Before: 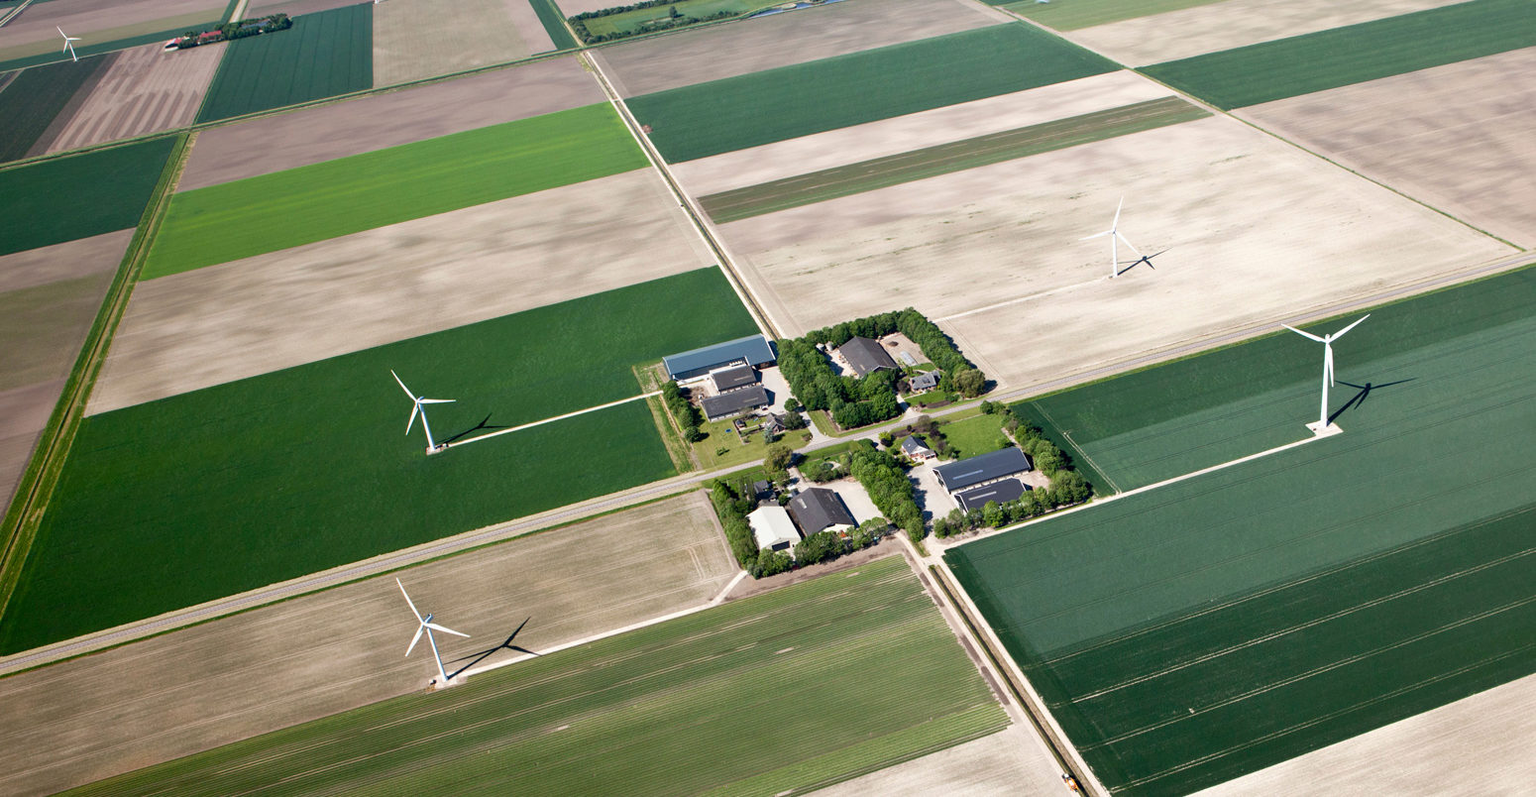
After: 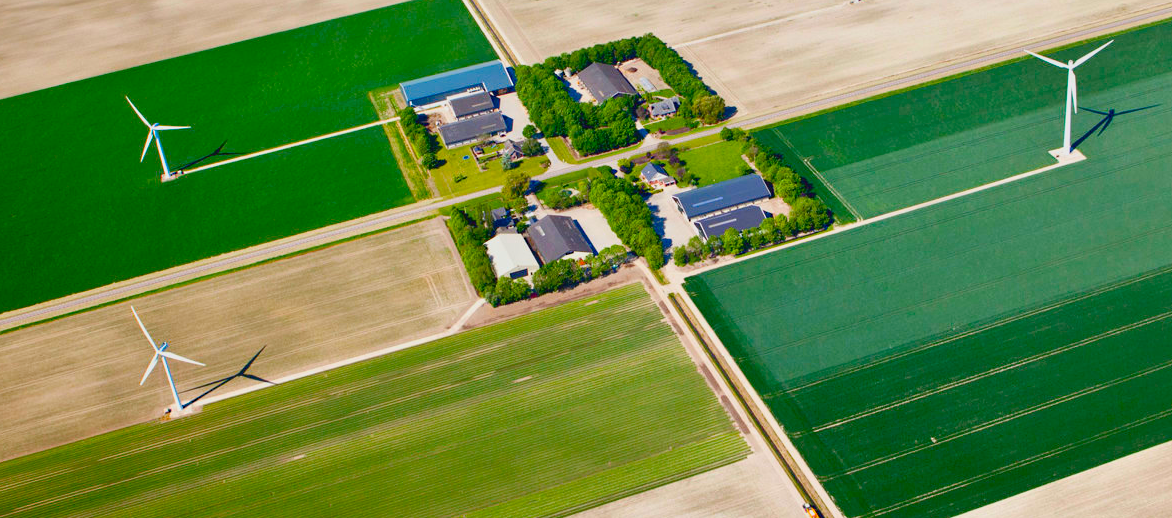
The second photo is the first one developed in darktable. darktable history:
crop and rotate: left 17.402%, top 34.552%, right 6.927%, bottom 1.004%
exposure: black level correction -0.002, exposure 0.539 EV, compensate highlight preservation false
color balance rgb: linear chroma grading › global chroma 14.76%, perceptual saturation grading › global saturation 37.237%, perceptual saturation grading › shadows 35.218%, contrast -29.934%
tone equalizer: edges refinement/feathering 500, mask exposure compensation -1.57 EV, preserve details no
sharpen: radius 2.914, amount 0.866, threshold 47.284
color correction: highlights a* -0.17, highlights b* -0.065
shadows and highlights: shadows 22.65, highlights -48.54, soften with gaussian
contrast brightness saturation: contrast 0.148, brightness -0.015, saturation 0.1
